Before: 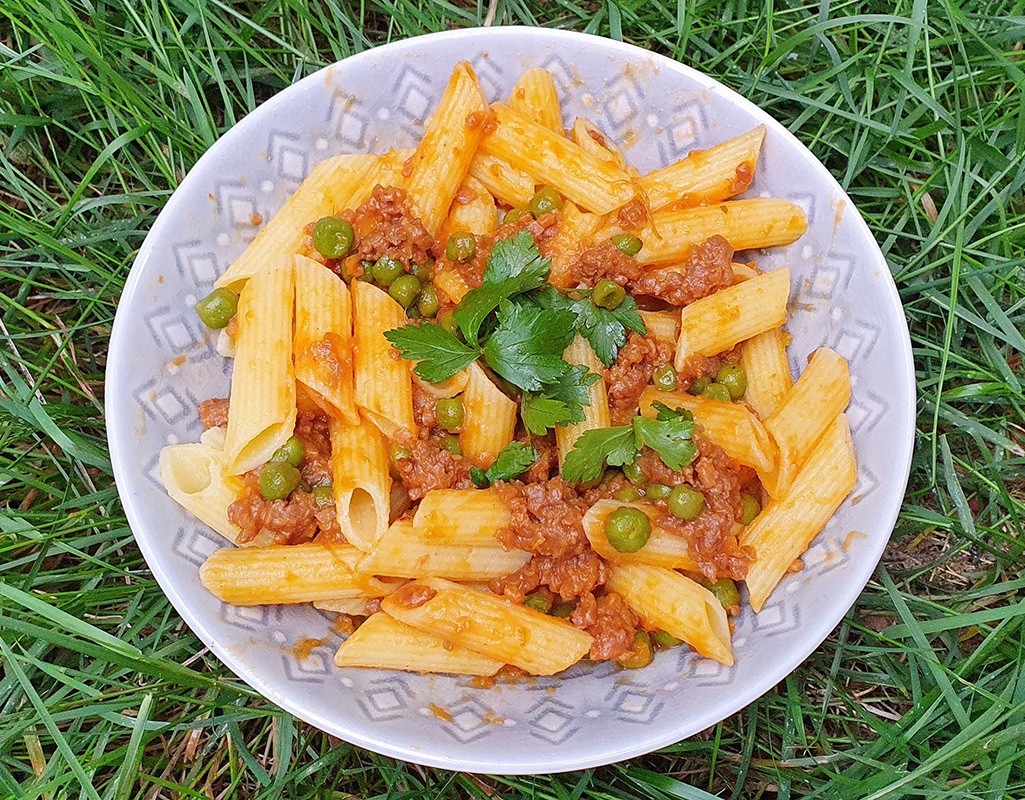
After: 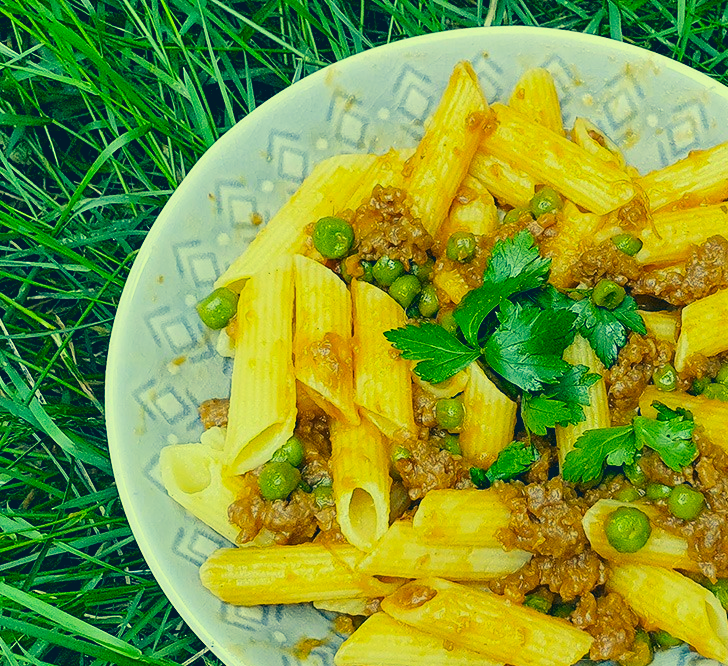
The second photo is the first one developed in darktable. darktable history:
rgb levels: preserve colors sum RGB, levels [[0.038, 0.433, 0.934], [0, 0.5, 1], [0, 0.5, 1]]
crop: right 28.885%, bottom 16.626%
white balance: red 0.978, blue 0.999
sharpen: radius 2.883, amount 0.868, threshold 47.523
contrast brightness saturation: contrast 0.2, brightness -0.11, saturation 0.1
color correction: highlights a* -15.58, highlights b* 40, shadows a* -40, shadows b* -26.18
